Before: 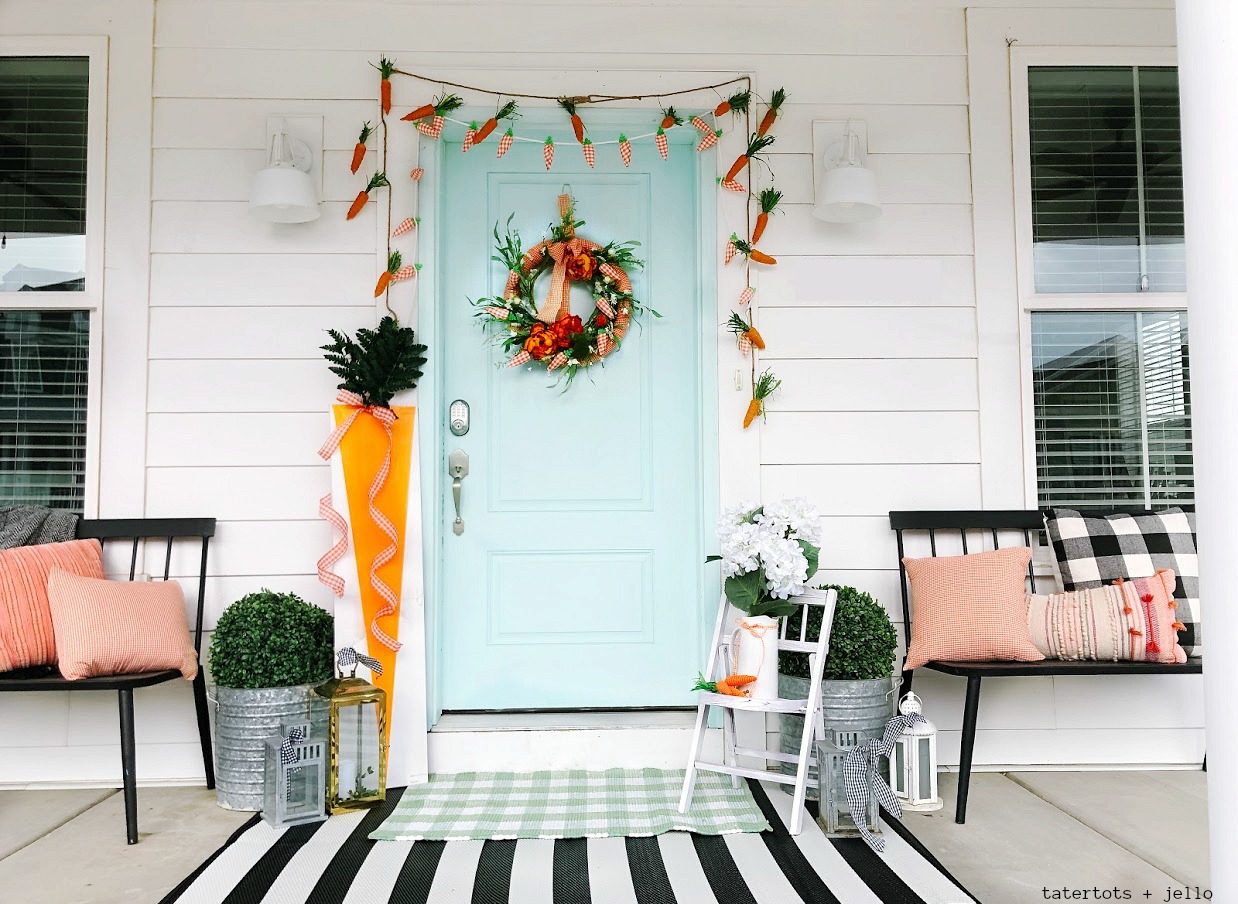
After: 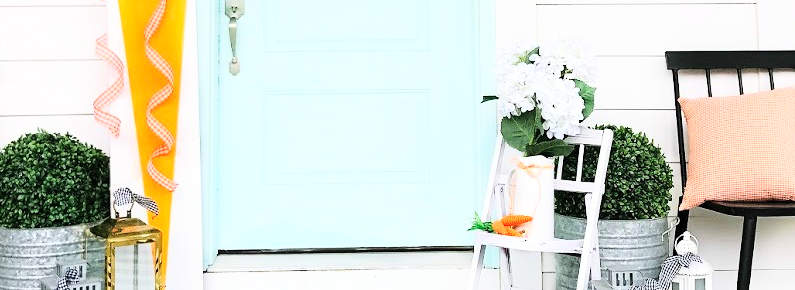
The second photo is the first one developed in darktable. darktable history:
base curve: curves: ch0 [(0, 0) (0.028, 0.03) (0.121, 0.232) (0.46, 0.748) (0.859, 0.968) (1, 1)]
crop: left 18.111%, top 50.965%, right 17.63%, bottom 16.9%
